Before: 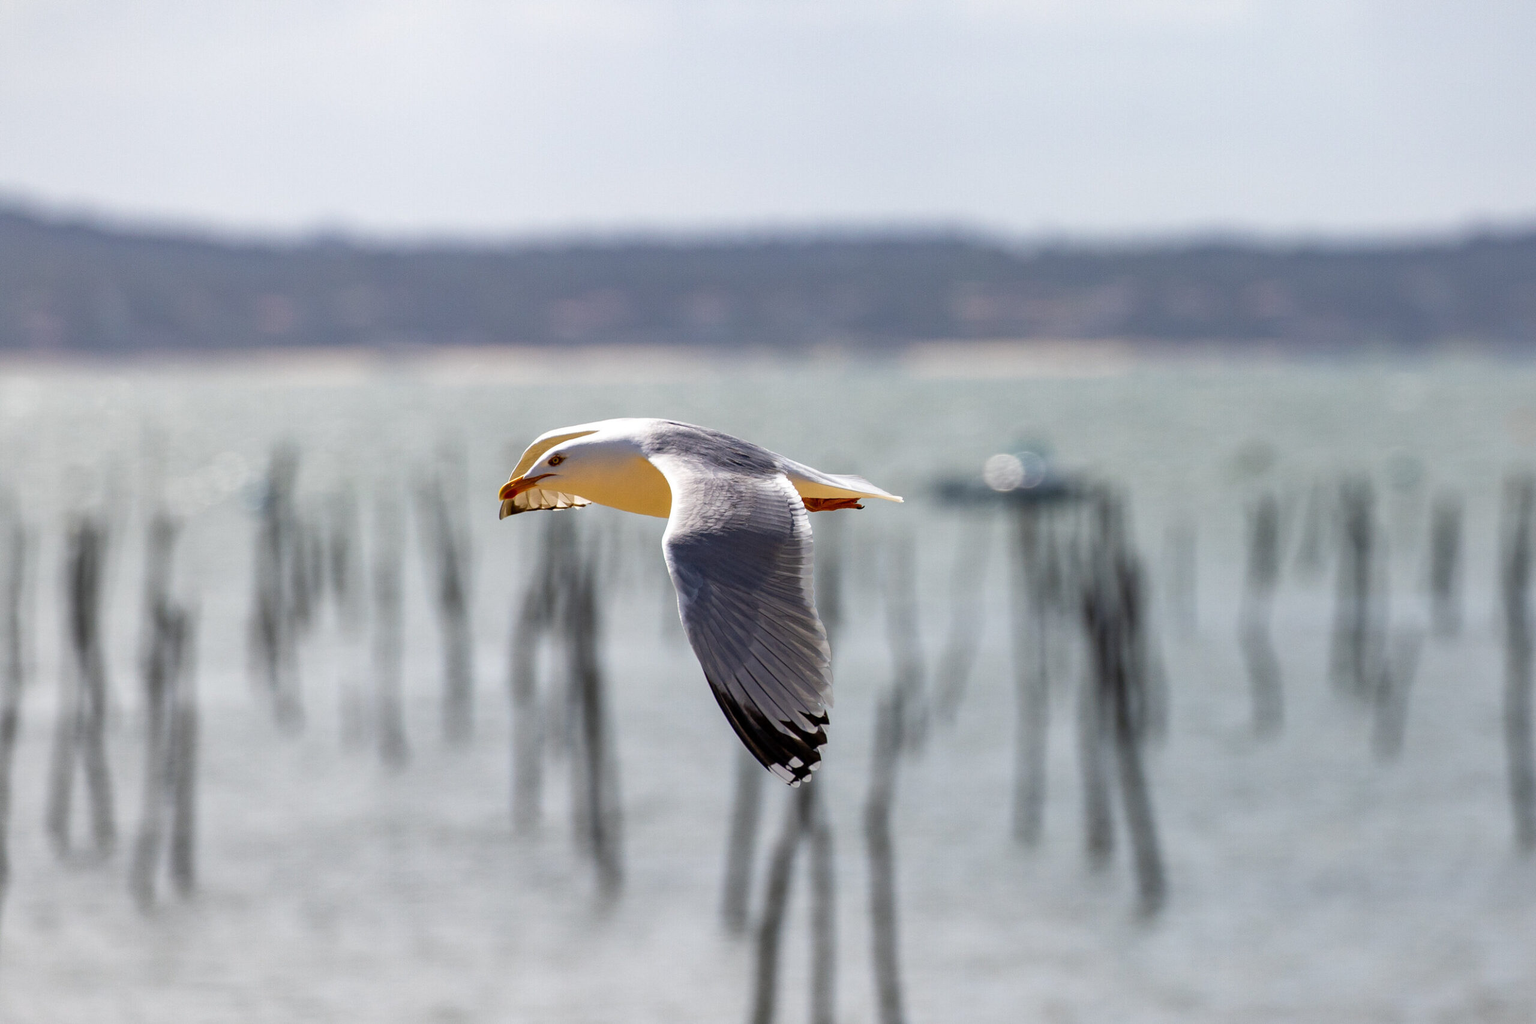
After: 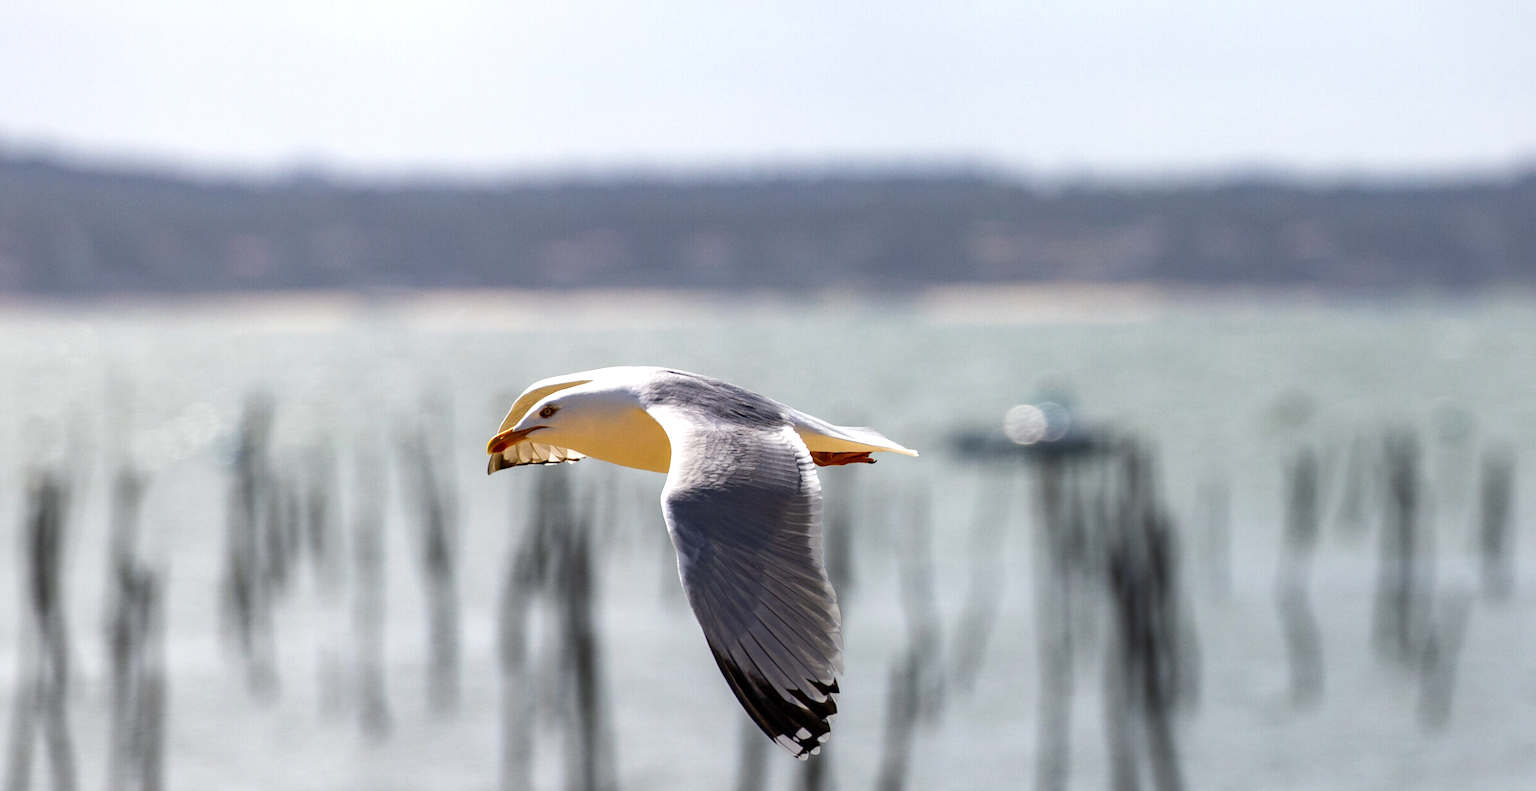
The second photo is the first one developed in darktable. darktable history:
crop: left 2.737%, top 7.287%, right 3.421%, bottom 20.179%
tone equalizer: -8 EV -0.001 EV, -7 EV 0.001 EV, -6 EV -0.002 EV, -5 EV -0.003 EV, -4 EV -0.062 EV, -3 EV -0.222 EV, -2 EV -0.267 EV, -1 EV 0.105 EV, +0 EV 0.303 EV
